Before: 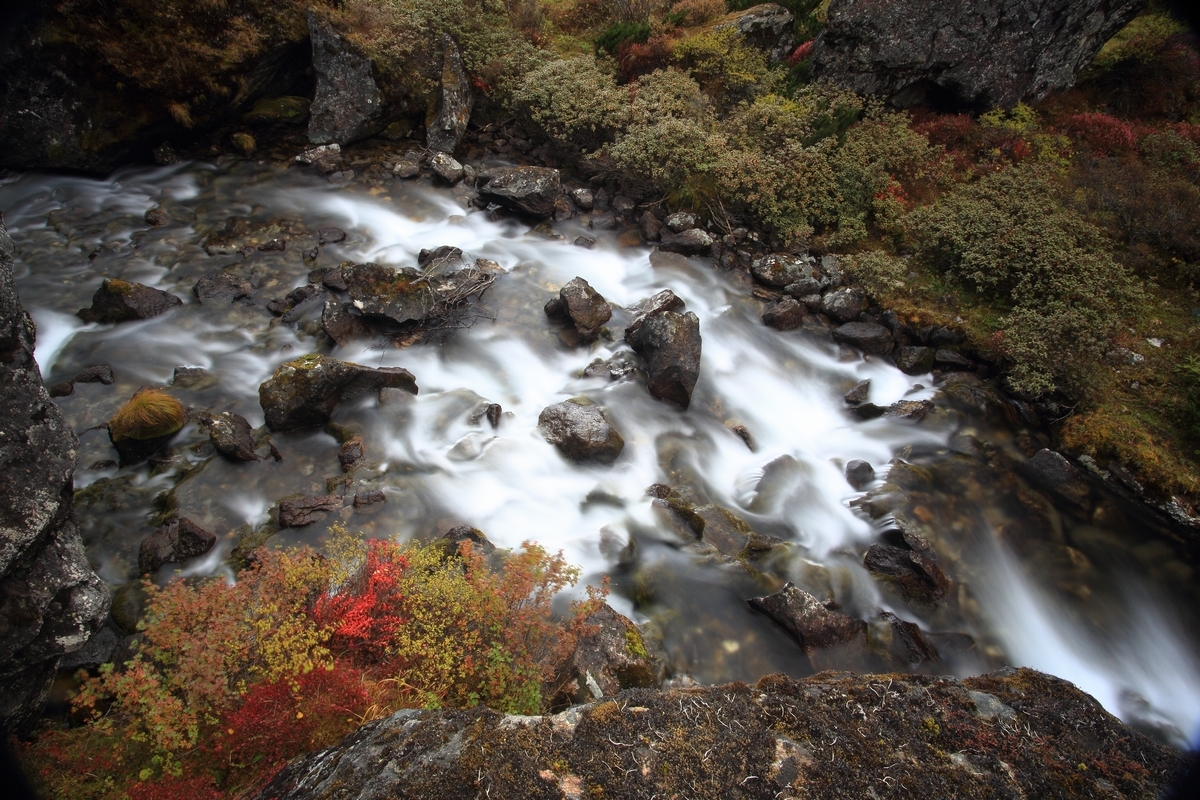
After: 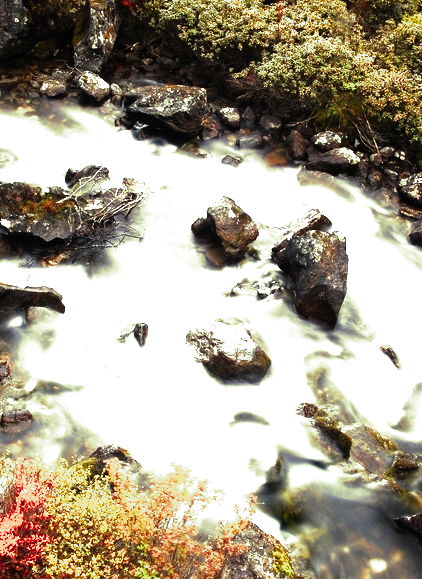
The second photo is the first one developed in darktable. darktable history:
exposure: black level correction 0, exposure 1.45 EV, compensate exposure bias true, compensate highlight preservation false
split-toning: shadows › hue 290.82°, shadows › saturation 0.34, highlights › saturation 0.38, balance 0, compress 50%
tone curve: curves: ch0 [(0, 0) (0.003, 0.001) (0.011, 0.002) (0.025, 0.002) (0.044, 0.006) (0.069, 0.01) (0.1, 0.017) (0.136, 0.023) (0.177, 0.038) (0.224, 0.066) (0.277, 0.118) (0.335, 0.185) (0.399, 0.264) (0.468, 0.365) (0.543, 0.475) (0.623, 0.606) (0.709, 0.759) (0.801, 0.923) (0.898, 0.999) (1, 1)], preserve colors none
crop and rotate: left 29.476%, top 10.214%, right 35.32%, bottom 17.333%
